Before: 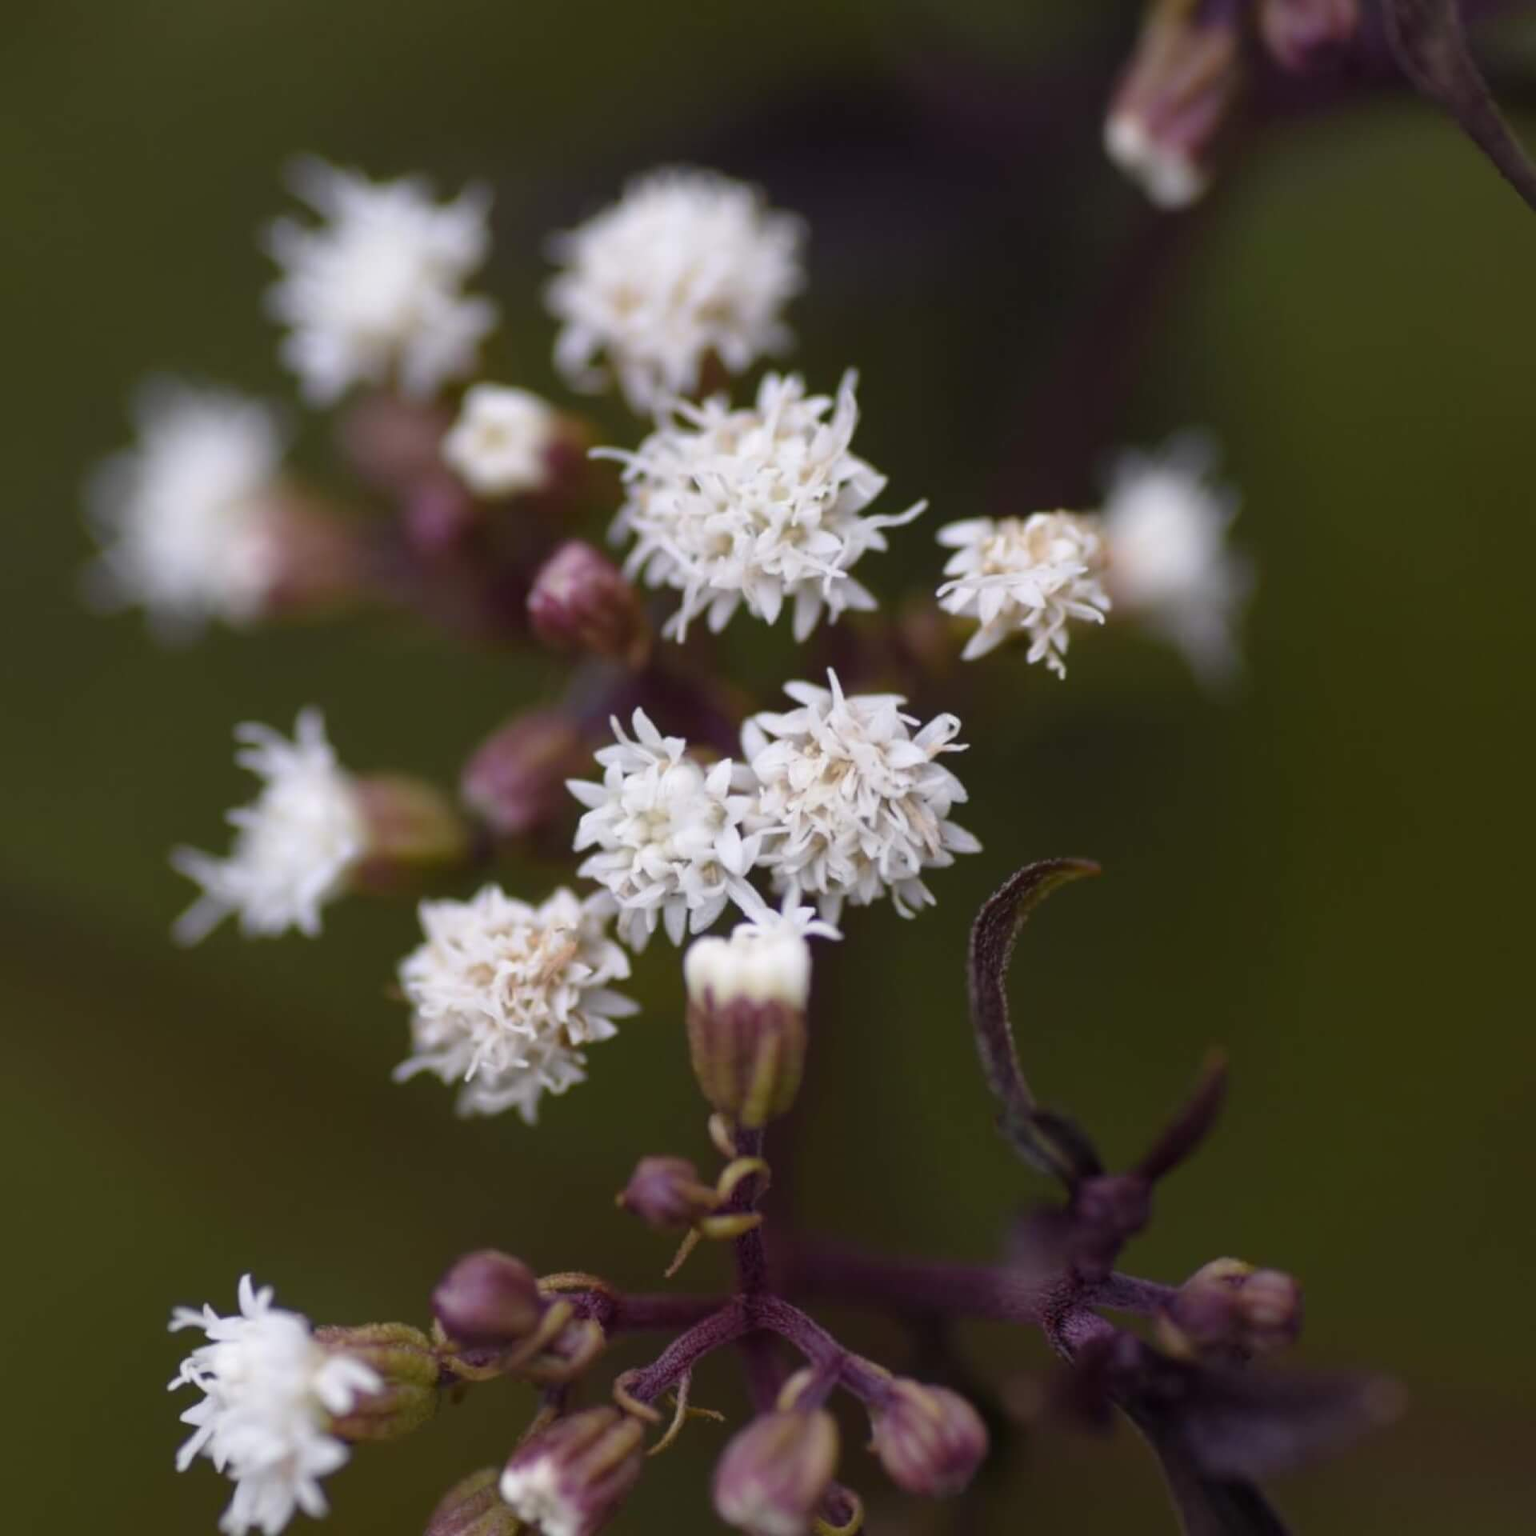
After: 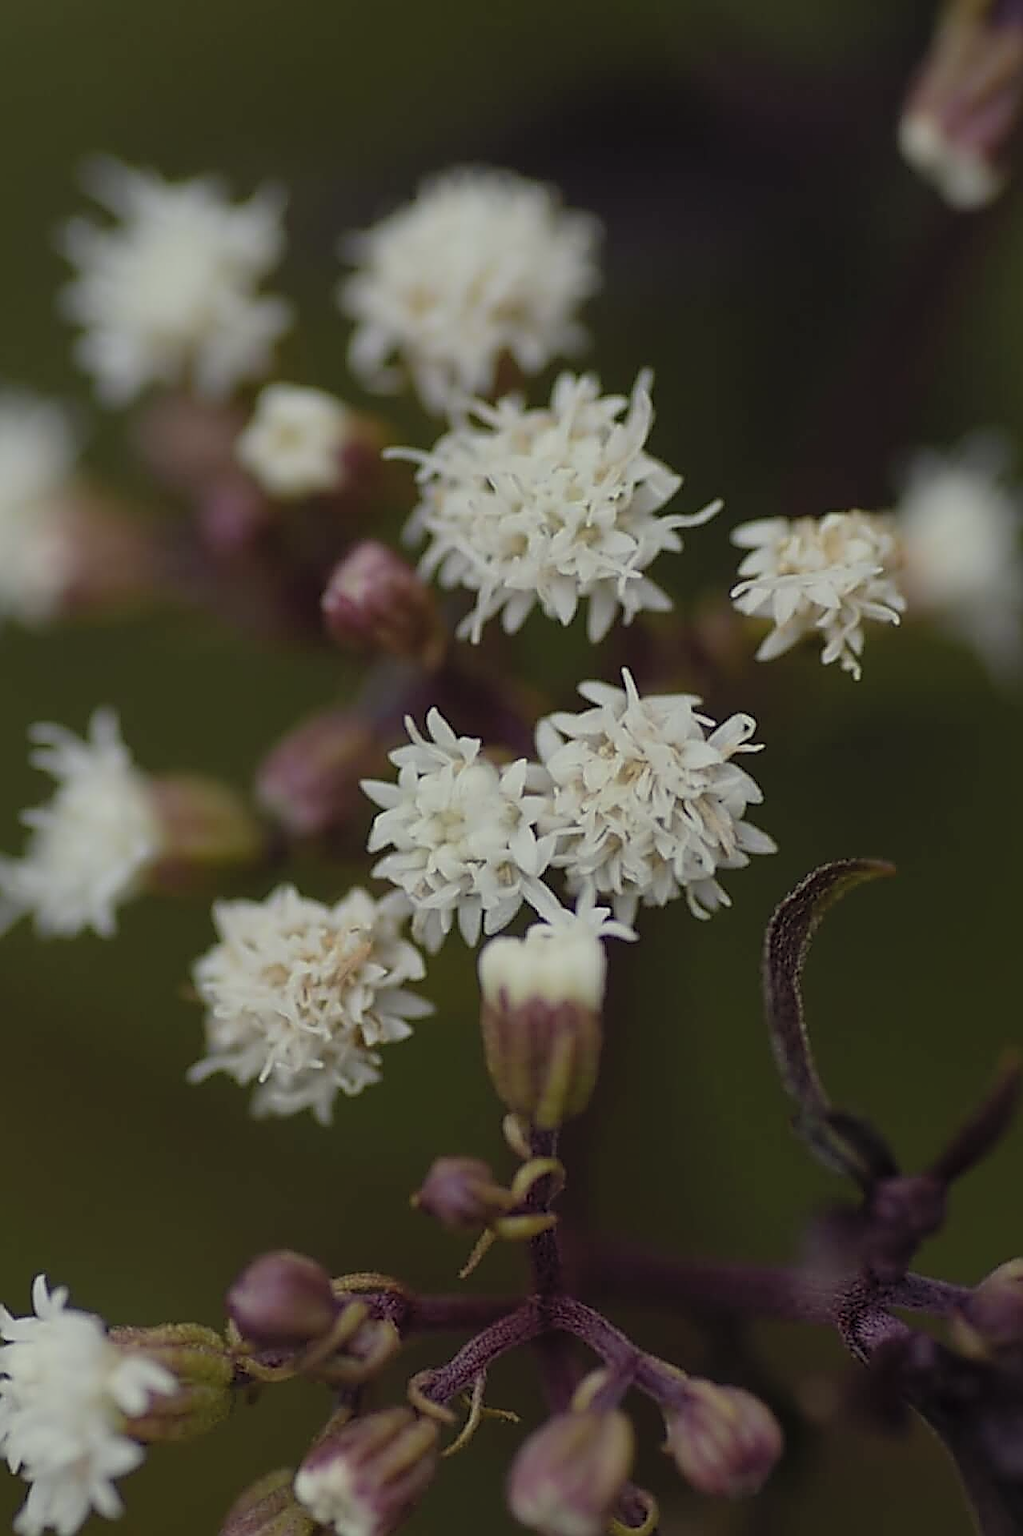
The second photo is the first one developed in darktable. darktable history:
exposure: exposure -1 EV, compensate highlight preservation false
sharpen: amount 2
color correction: highlights a* -5.94, highlights b* 11.19
crop and rotate: left 13.409%, right 19.924%
contrast brightness saturation: brightness 0.13
